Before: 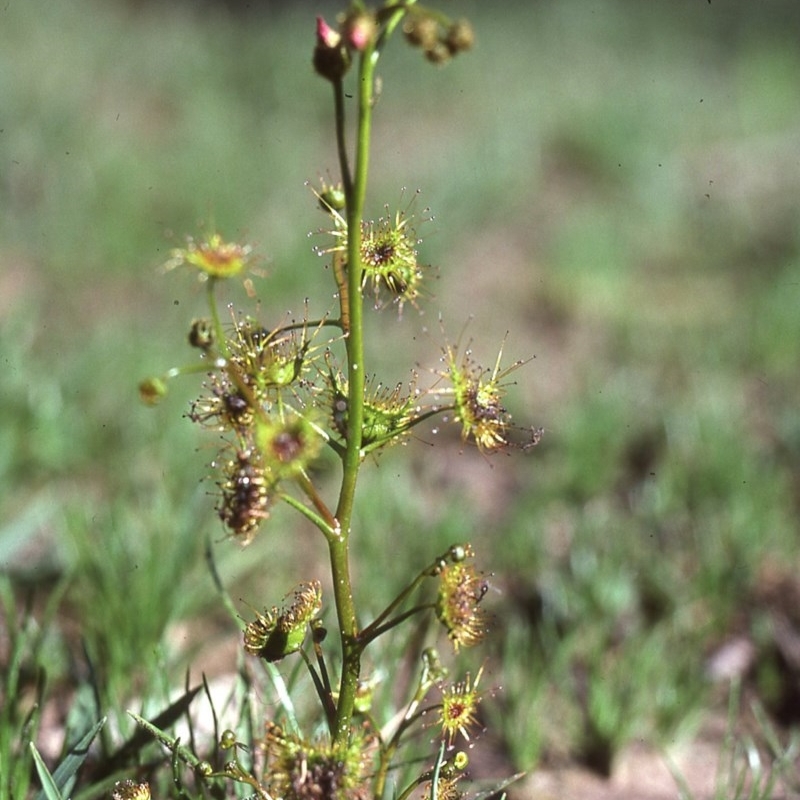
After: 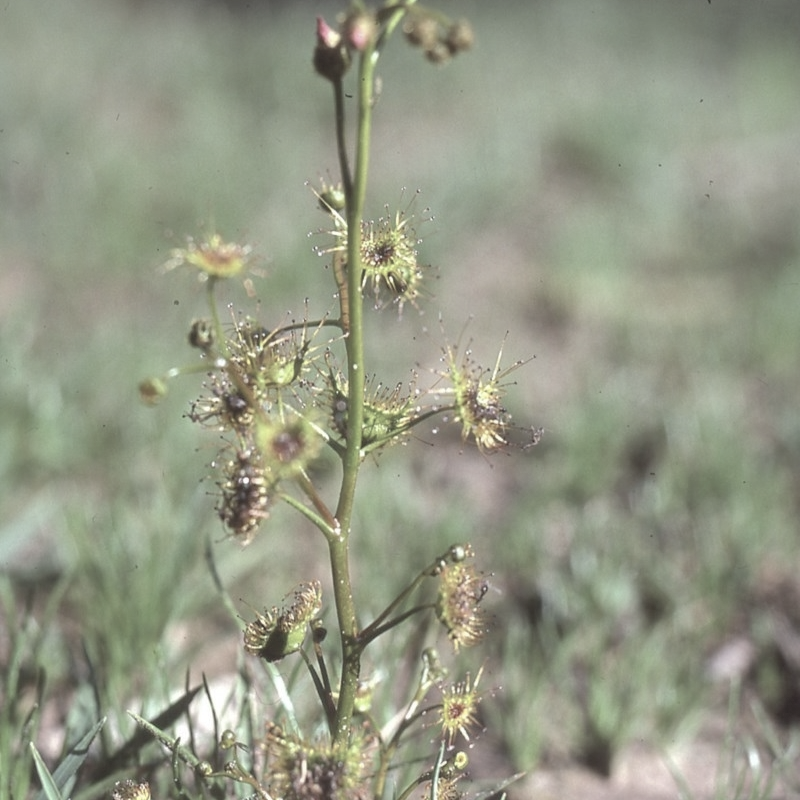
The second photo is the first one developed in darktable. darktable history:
contrast brightness saturation: brightness 0.186, saturation -0.505
shadows and highlights: on, module defaults
